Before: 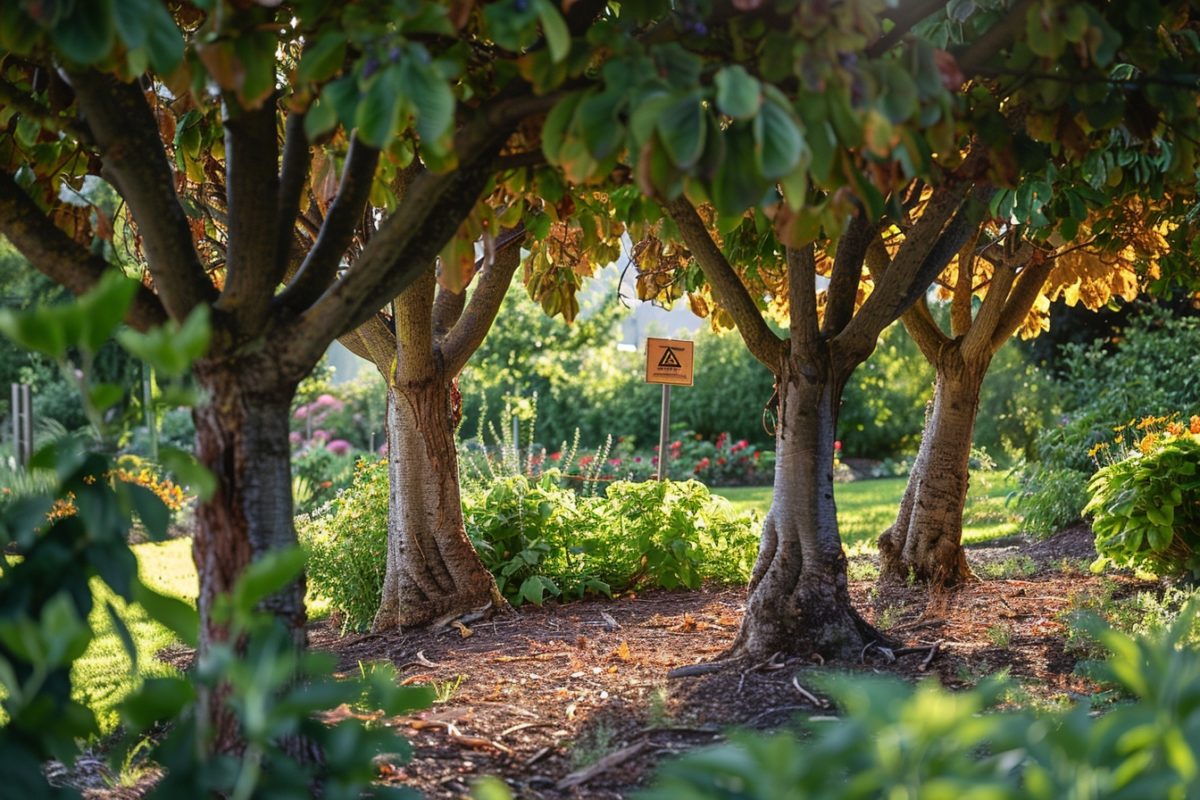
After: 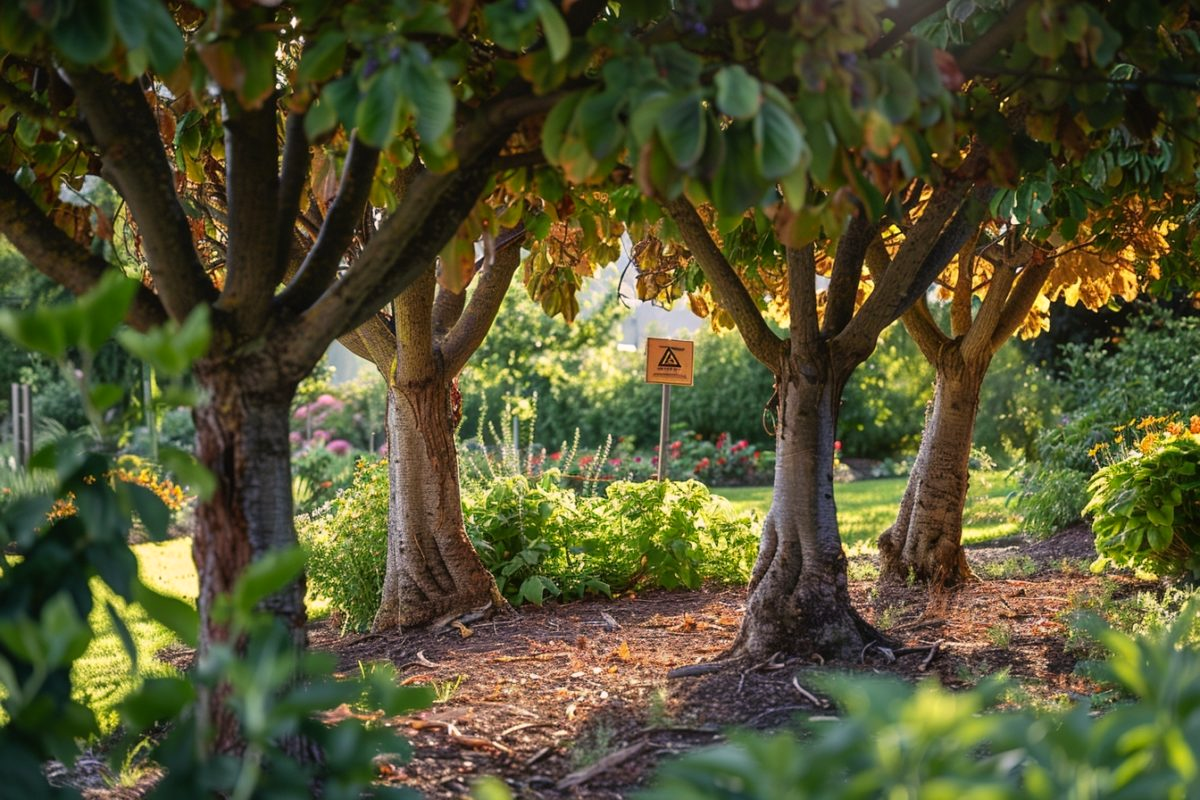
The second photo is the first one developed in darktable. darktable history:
color correction: highlights a* 3.87, highlights b* 5.08
